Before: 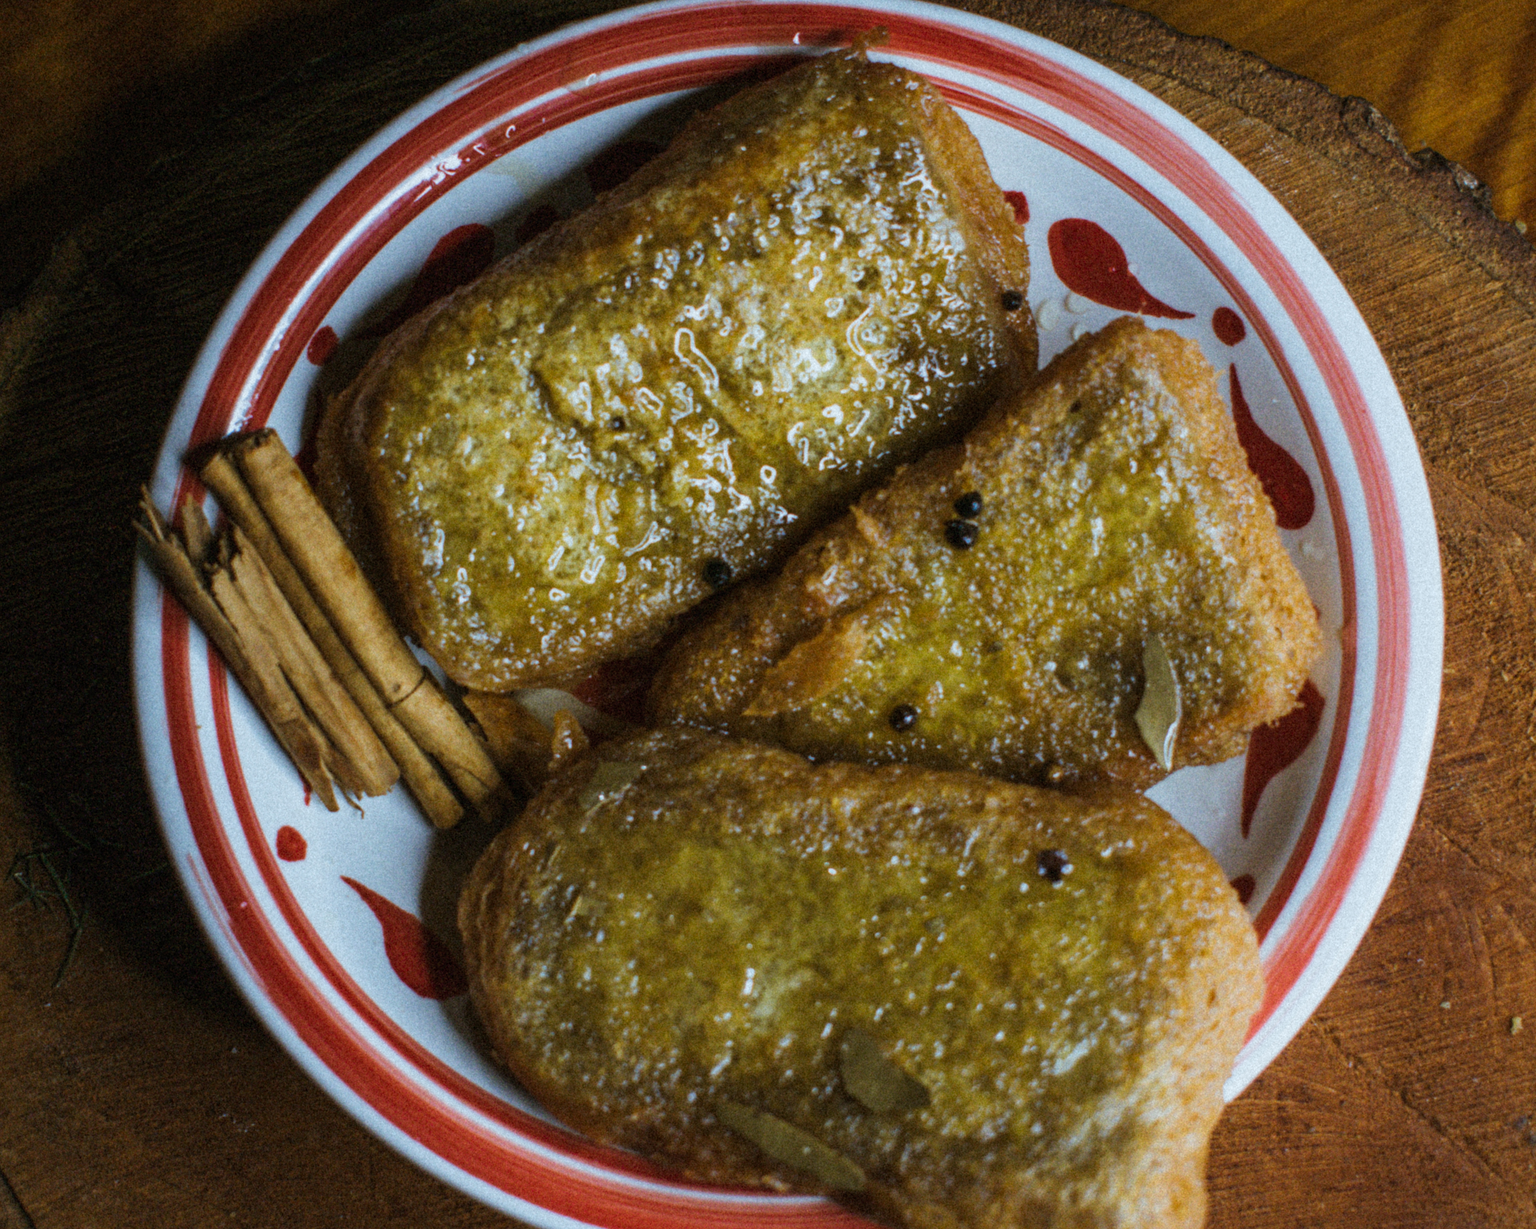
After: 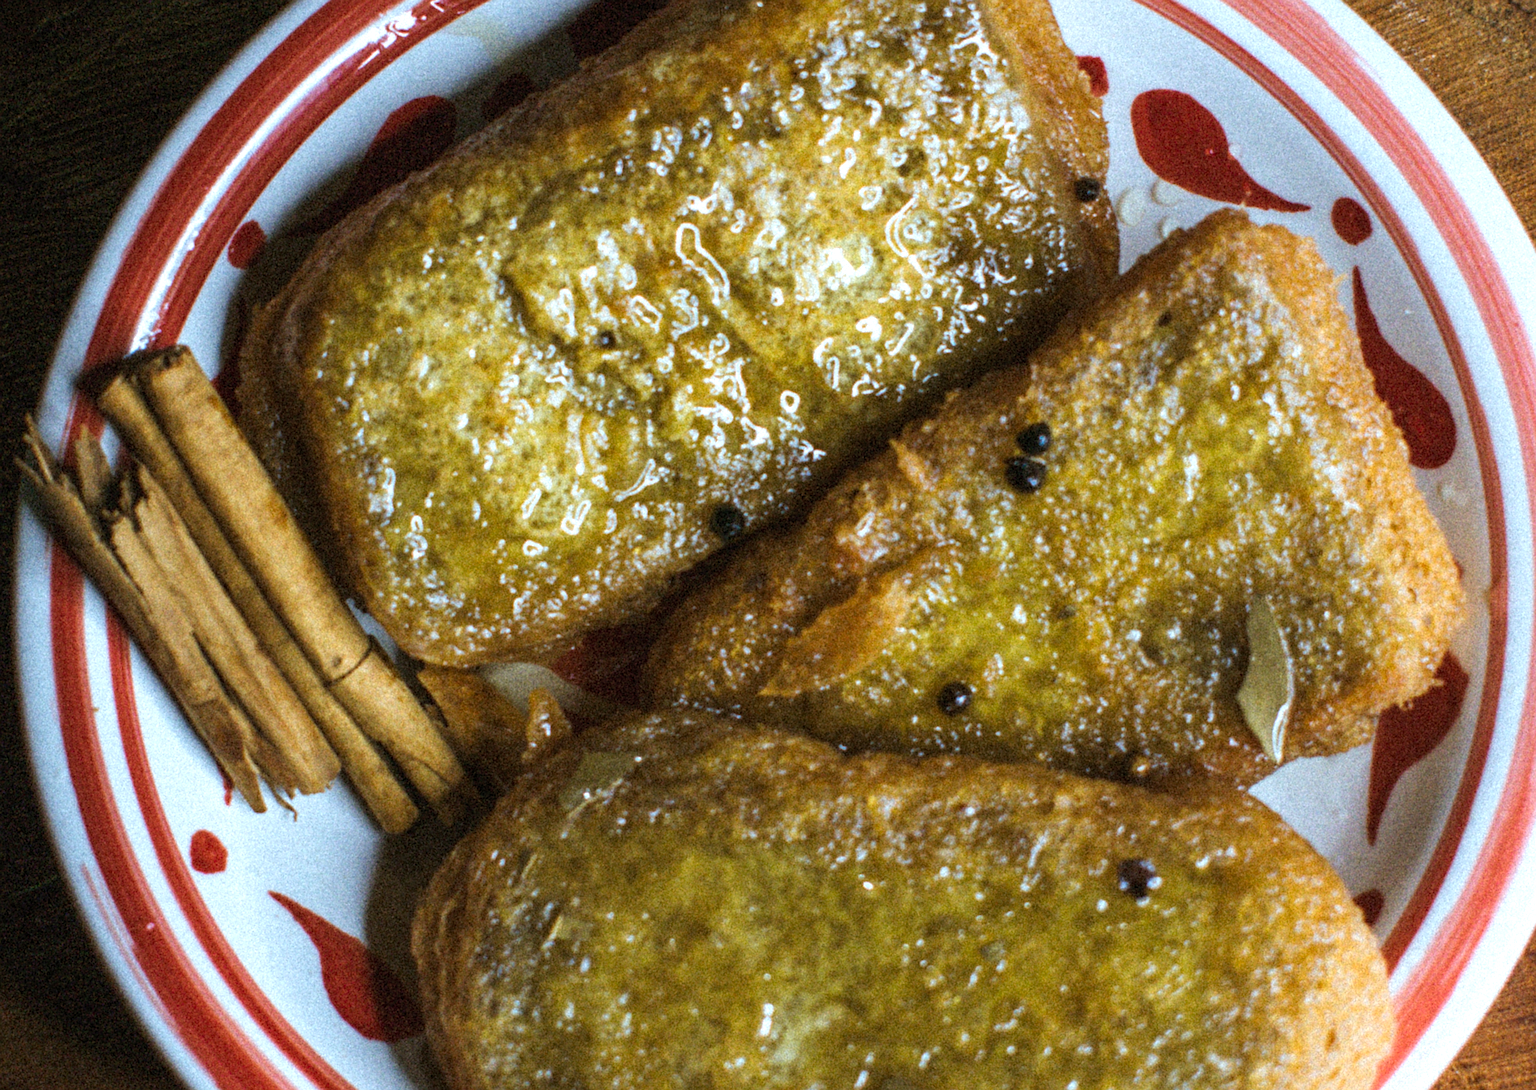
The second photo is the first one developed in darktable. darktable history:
exposure: exposure 0.6 EV, compensate highlight preservation false
crop: left 7.856%, top 11.836%, right 10.12%, bottom 15.387%
sharpen: on, module defaults
